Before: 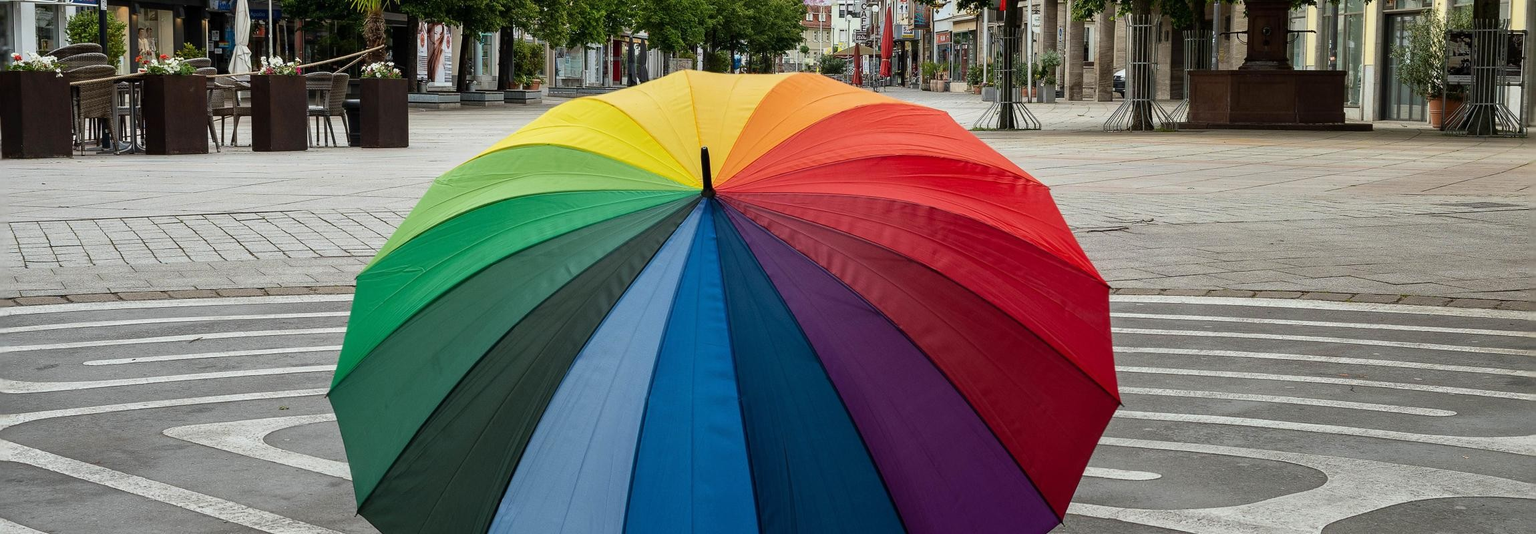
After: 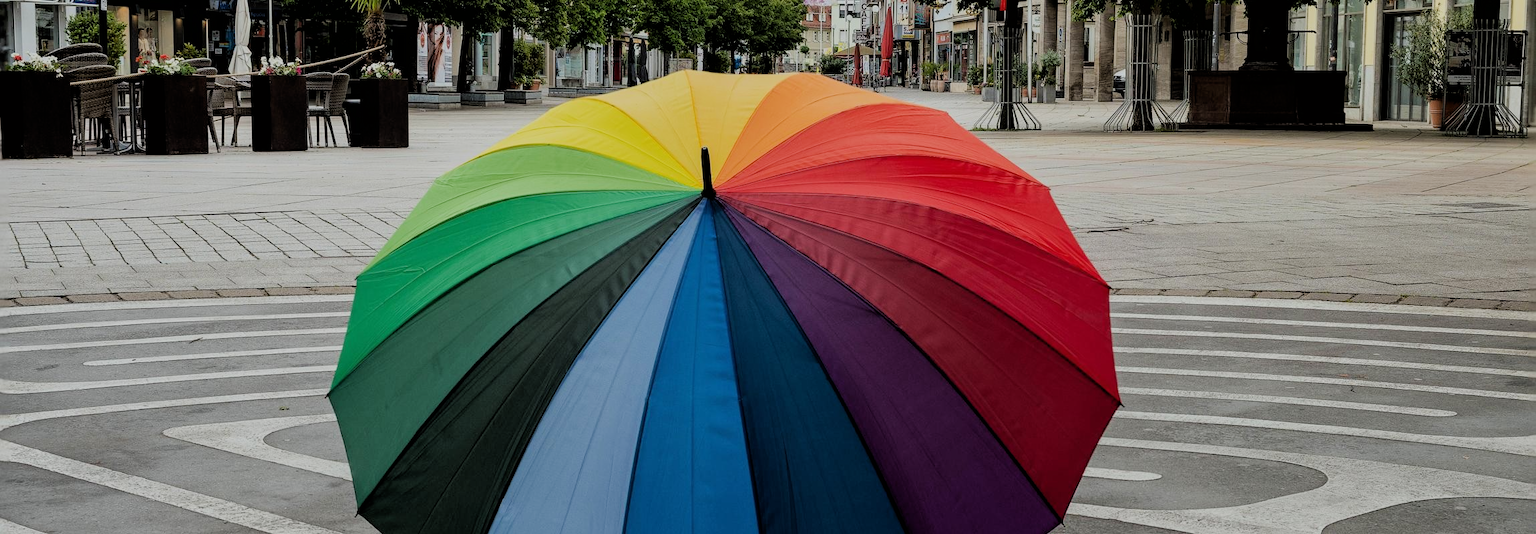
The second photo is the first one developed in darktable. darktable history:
filmic rgb: black relative exposure -4.35 EV, white relative exposure 4.56 EV, threshold 2.94 EV, hardness 2.37, contrast 1.057, enable highlight reconstruction true
